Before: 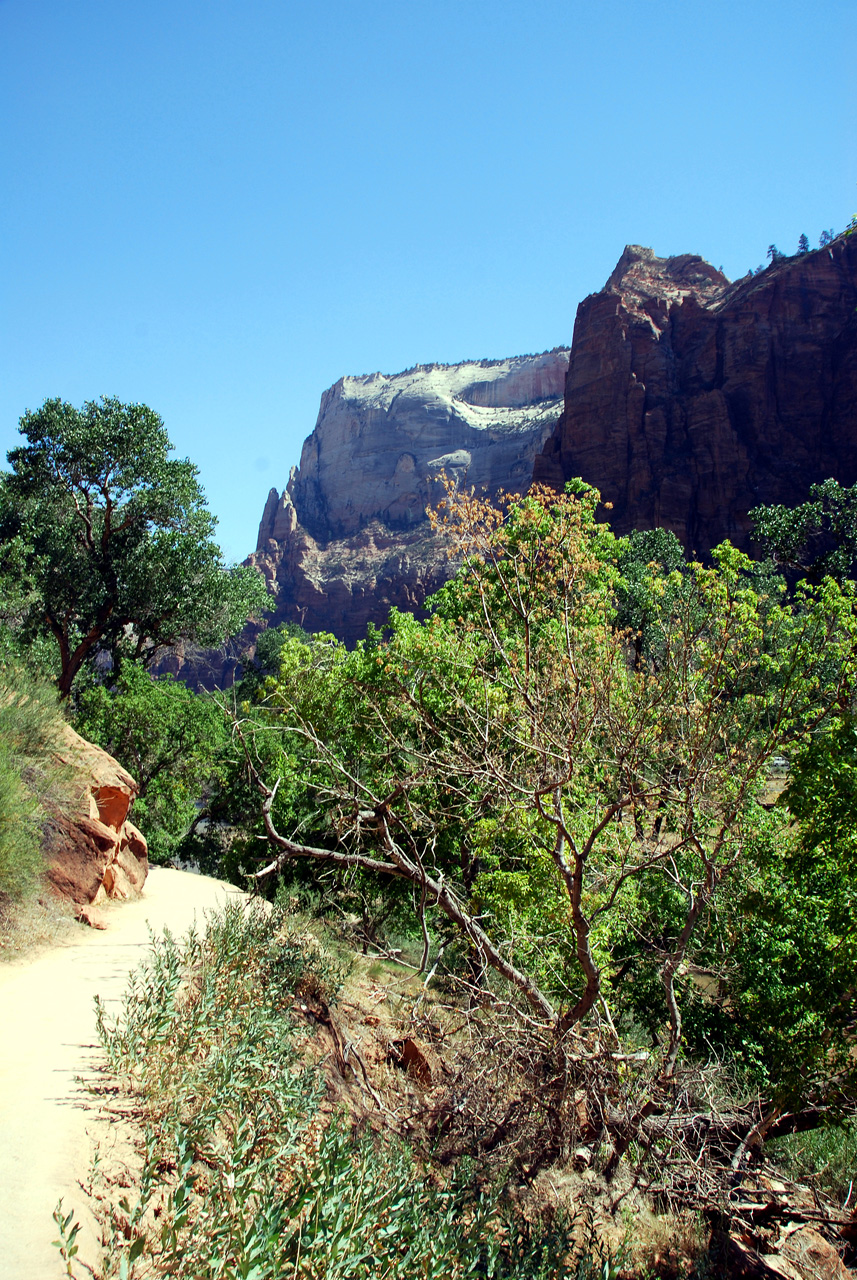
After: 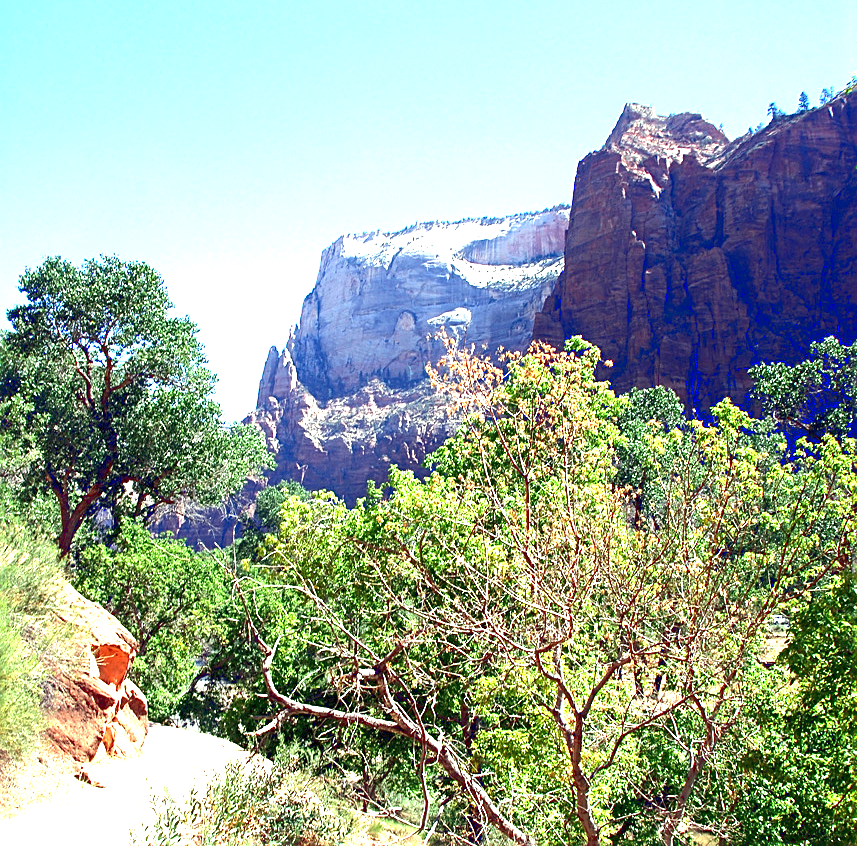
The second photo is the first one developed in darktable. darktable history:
crop: top 11.168%, bottom 22.733%
tone equalizer: edges refinement/feathering 500, mask exposure compensation -1.57 EV, preserve details no
sharpen: on, module defaults
exposure: black level correction 0, exposure 1.672 EV, compensate highlight preservation false
tone curve: curves: ch0 [(0, 0) (0.003, 0.04) (0.011, 0.053) (0.025, 0.077) (0.044, 0.104) (0.069, 0.127) (0.1, 0.15) (0.136, 0.177) (0.177, 0.215) (0.224, 0.254) (0.277, 0.3) (0.335, 0.355) (0.399, 0.41) (0.468, 0.477) (0.543, 0.554) (0.623, 0.636) (0.709, 0.72) (0.801, 0.804) (0.898, 0.892) (1, 1)], color space Lab, linked channels, preserve colors none
